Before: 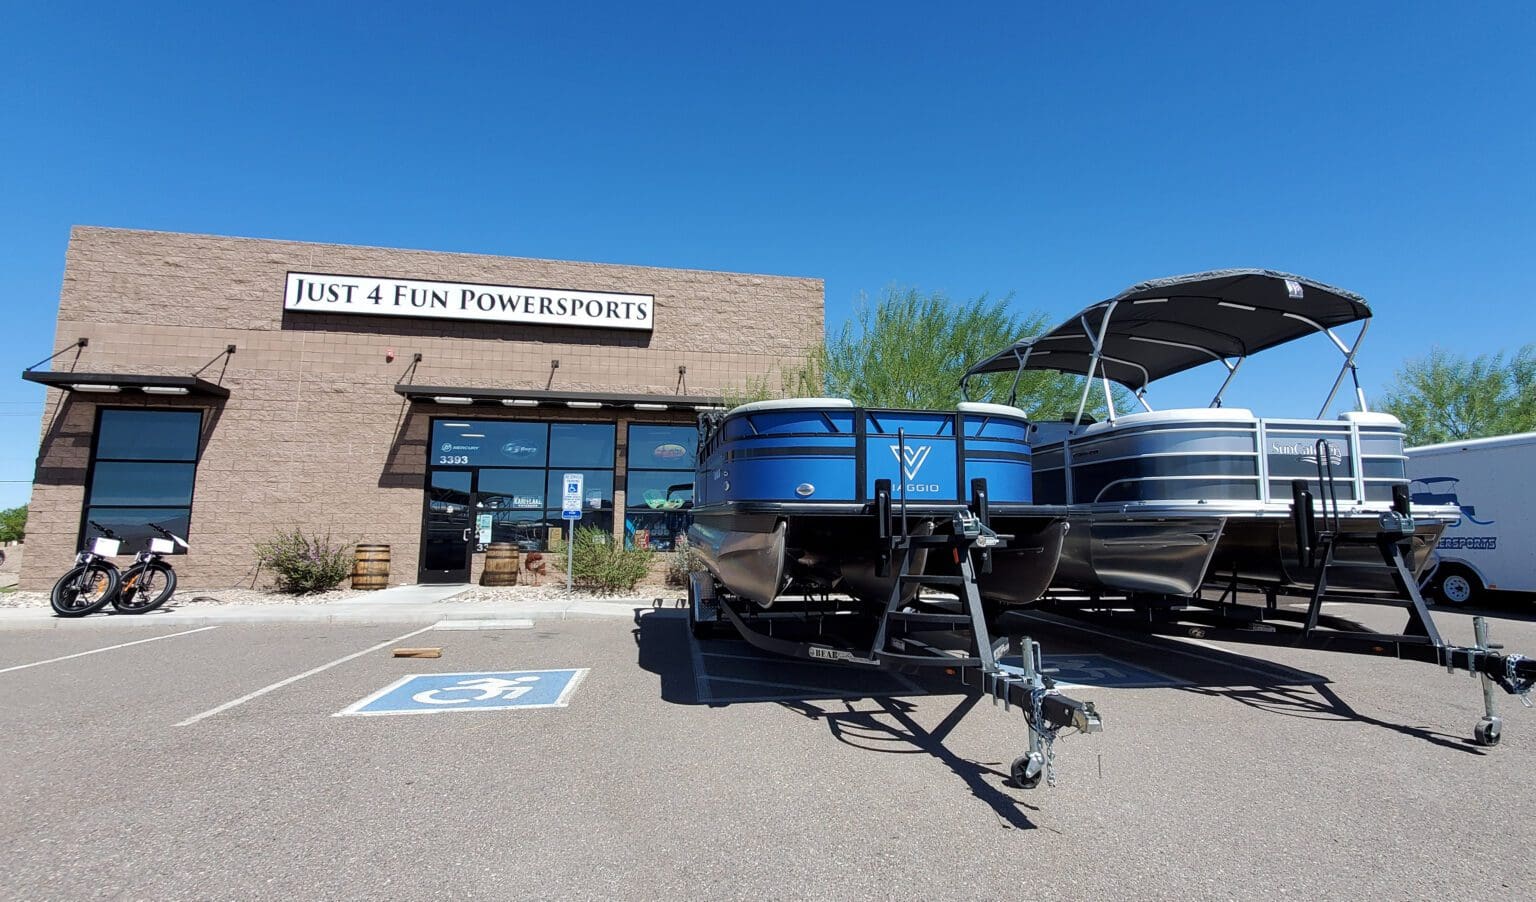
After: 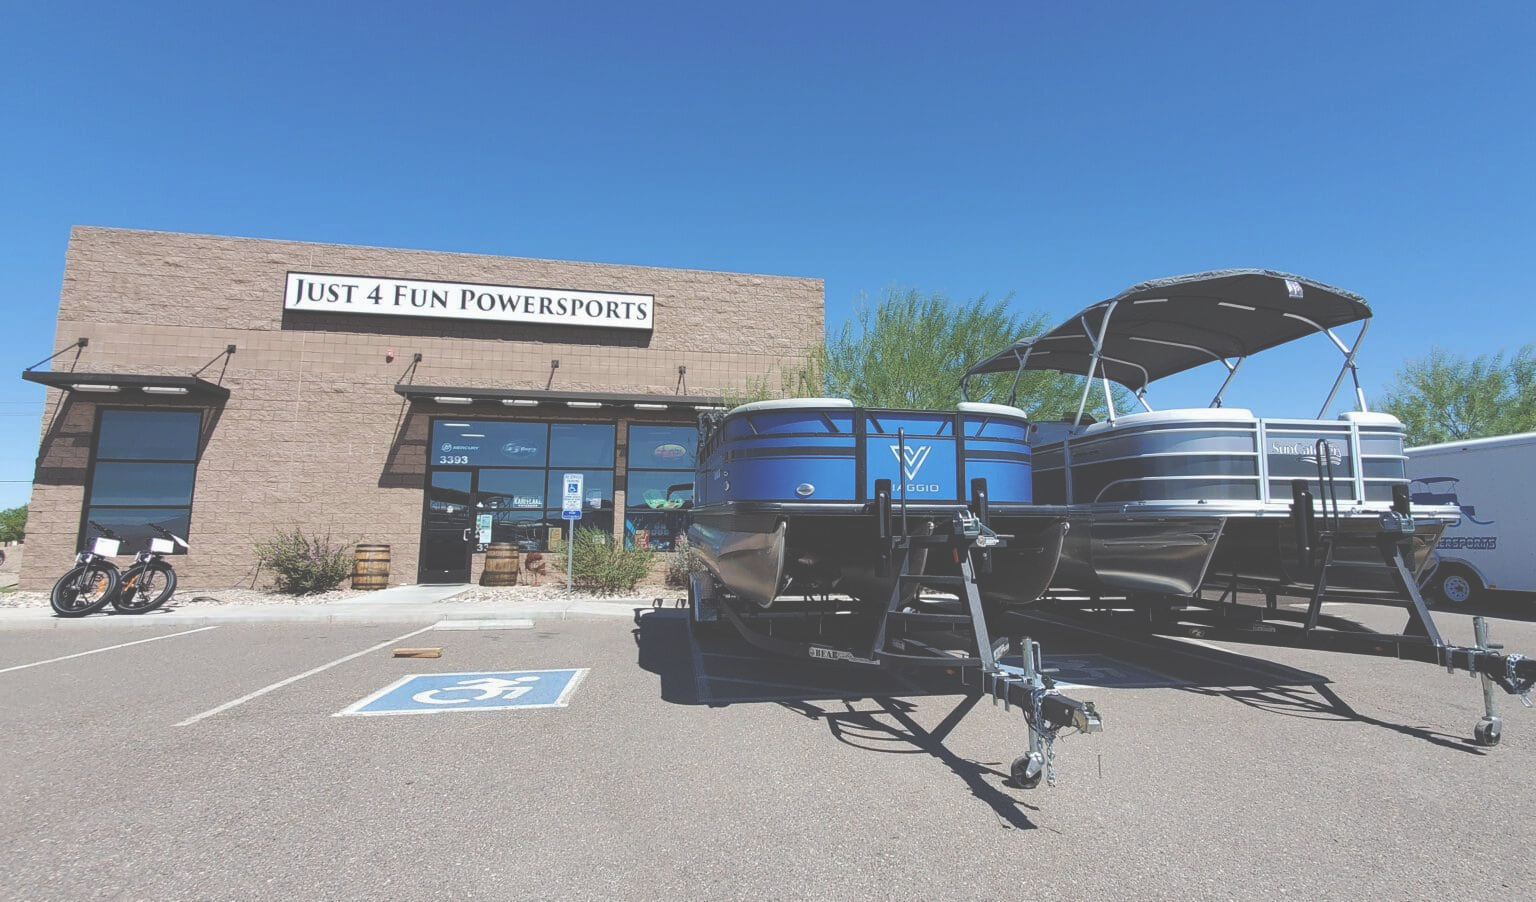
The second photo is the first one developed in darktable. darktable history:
exposure: black level correction -0.062, exposure -0.05 EV, compensate highlight preservation false
color correction: highlights a* 0.003, highlights b* -0.283
